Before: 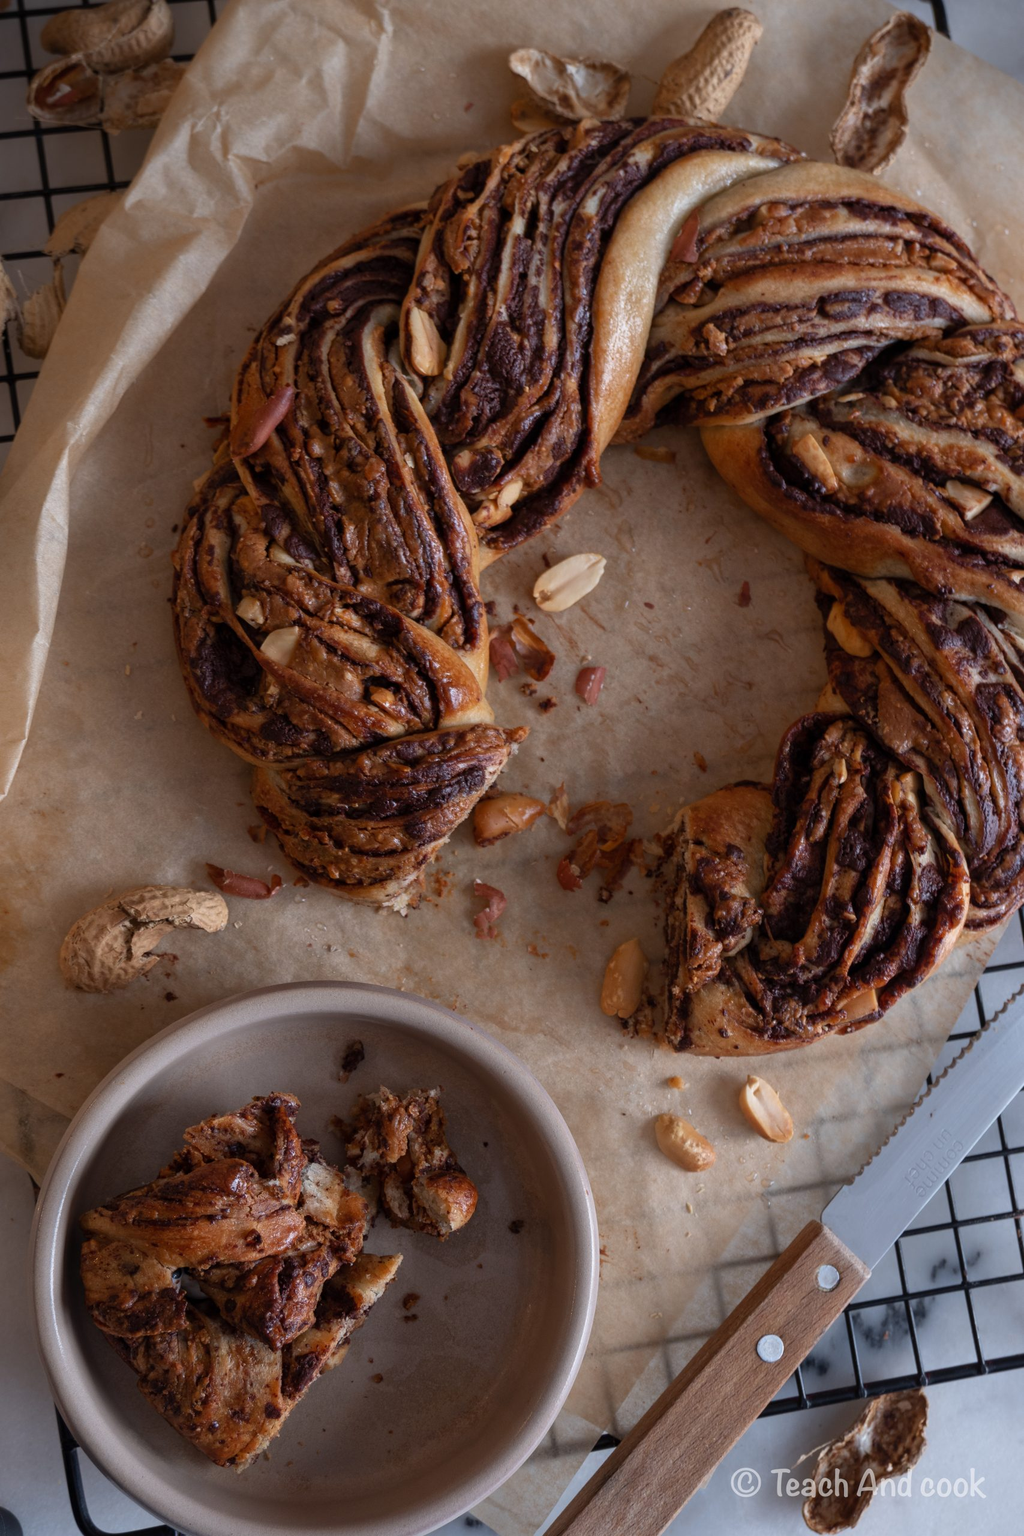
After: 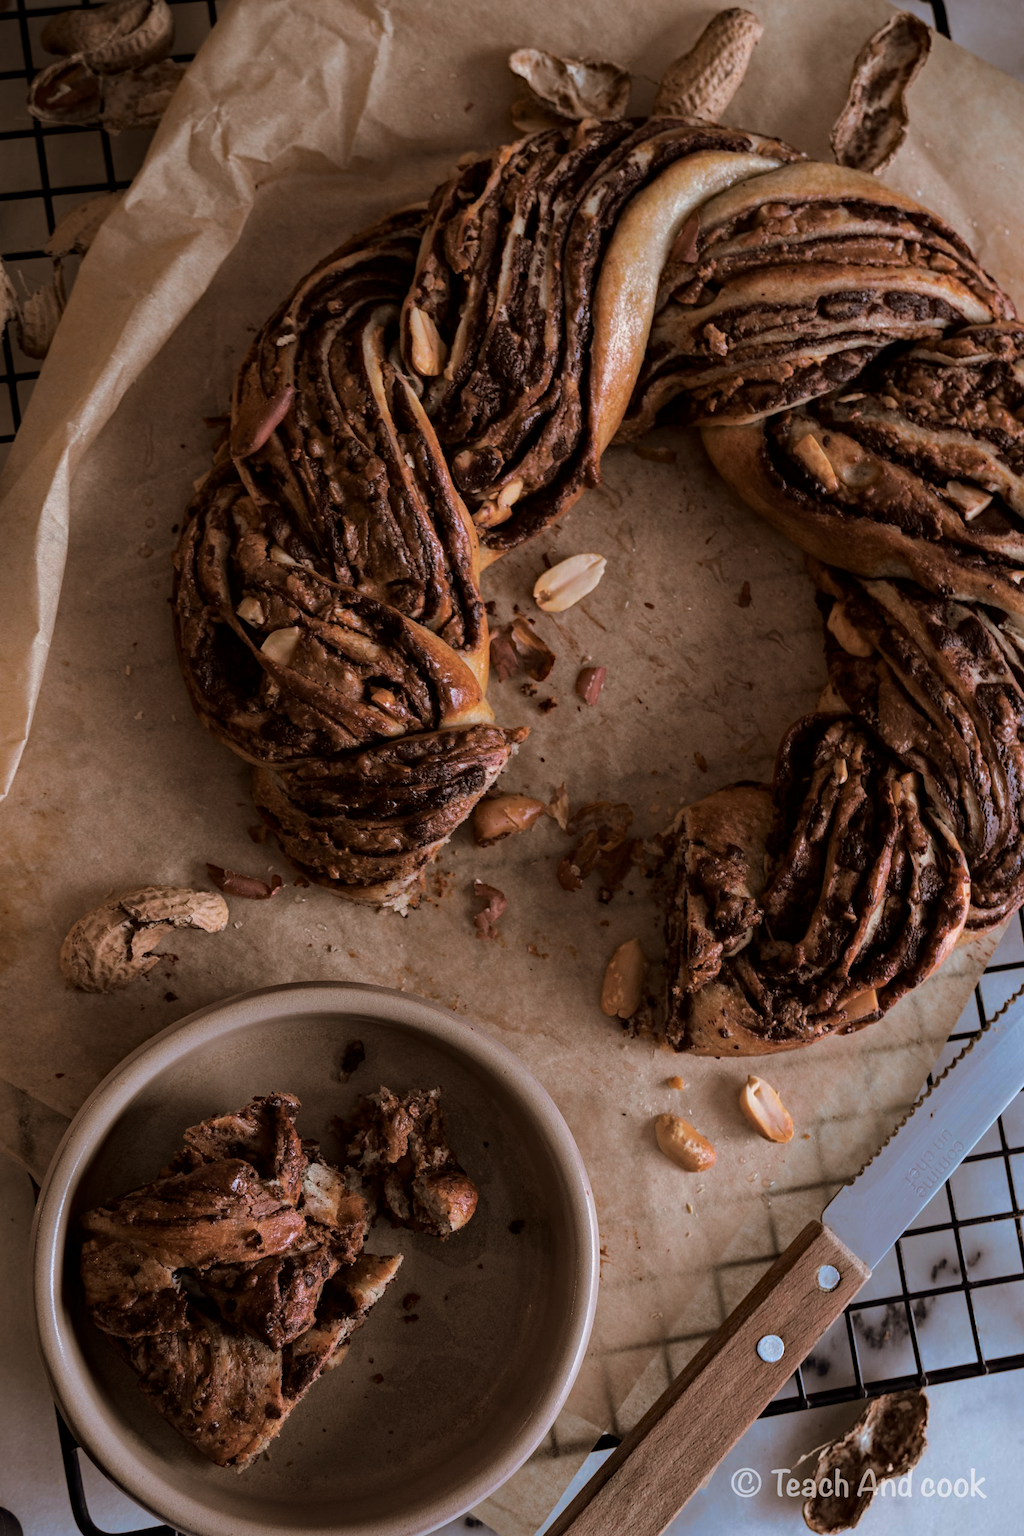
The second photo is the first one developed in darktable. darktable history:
tone curve: curves: ch0 [(0, 0) (0.068, 0.012) (0.183, 0.089) (0.341, 0.283) (0.547, 0.532) (0.828, 0.815) (1, 0.983)]; ch1 [(0, 0) (0.23, 0.166) (0.34, 0.308) (0.371, 0.337) (0.429, 0.411) (0.477, 0.462) (0.499, 0.5) (0.529, 0.537) (0.559, 0.582) (0.743, 0.798) (1, 1)]; ch2 [(0, 0) (0.431, 0.414) (0.498, 0.503) (0.524, 0.528) (0.568, 0.546) (0.6, 0.597) (0.634, 0.645) (0.728, 0.742) (1, 1)], color space Lab, independent channels, preserve colors none
haze removal: strength 0.29, distance 0.25, compatibility mode true, adaptive false
split-toning: shadows › hue 32.4°, shadows › saturation 0.51, highlights › hue 180°, highlights › saturation 0, balance -60.17, compress 55.19%
